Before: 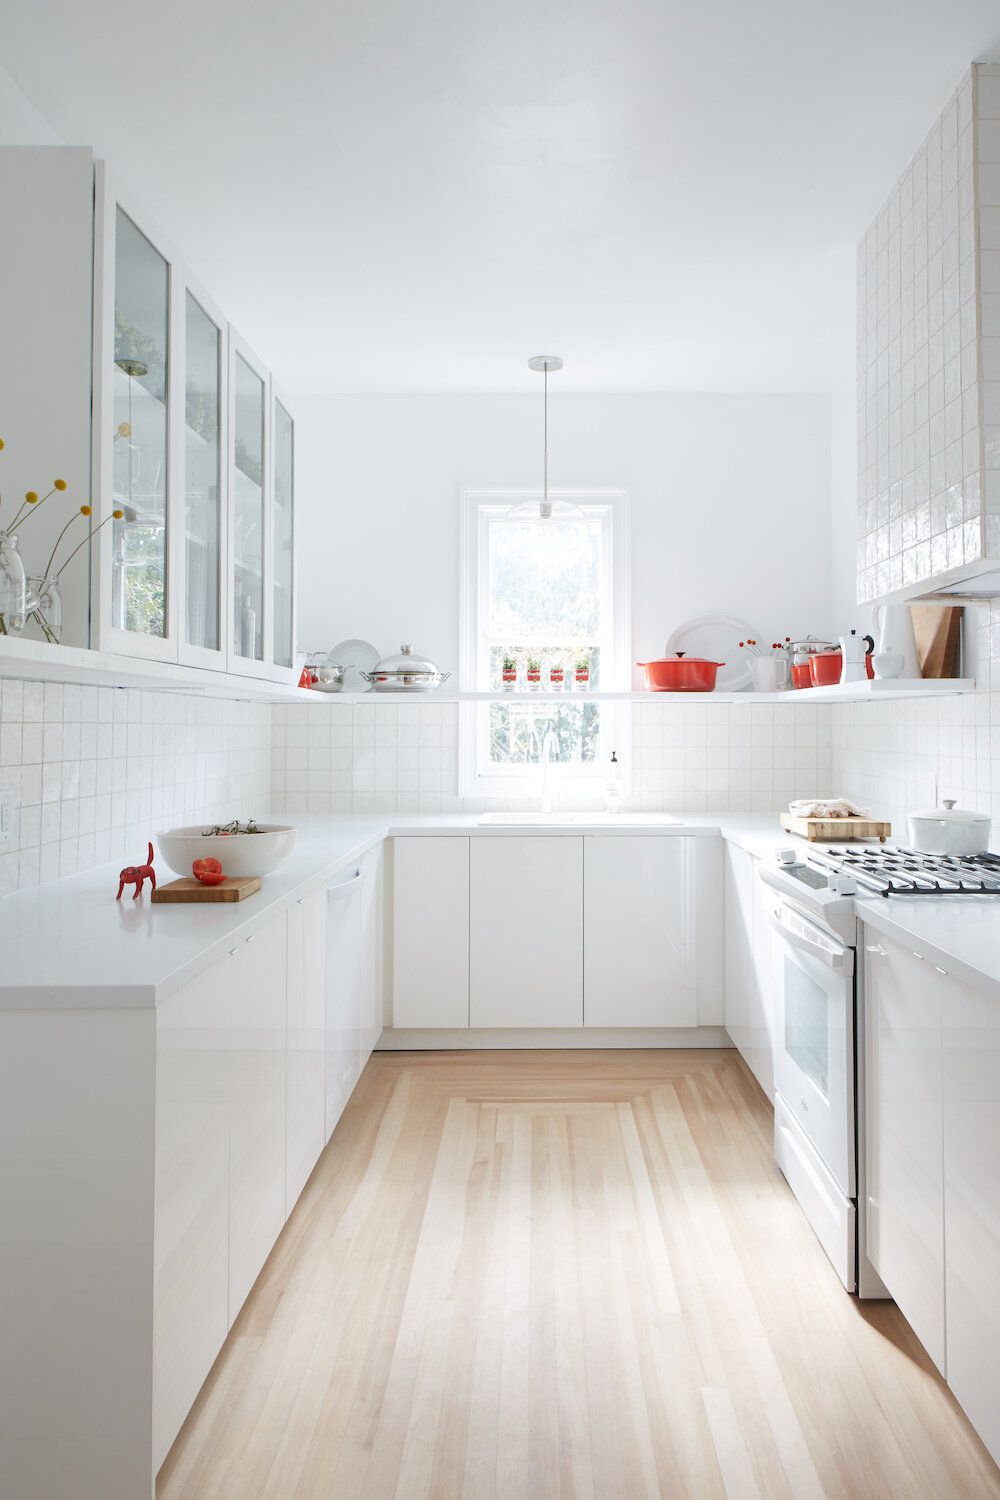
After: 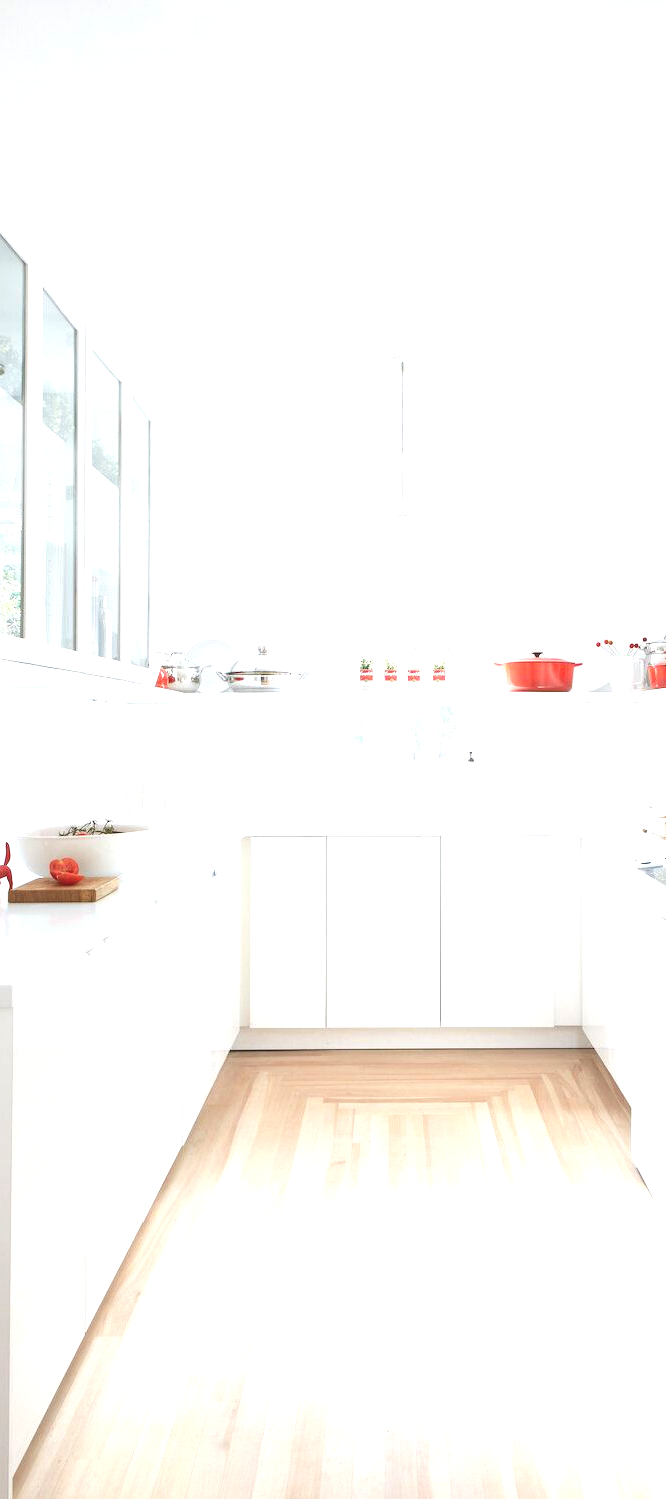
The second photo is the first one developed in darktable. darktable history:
exposure: black level correction -0.005, exposure 1 EV, compensate highlight preservation false
crop and rotate: left 14.385%, right 18.948%
